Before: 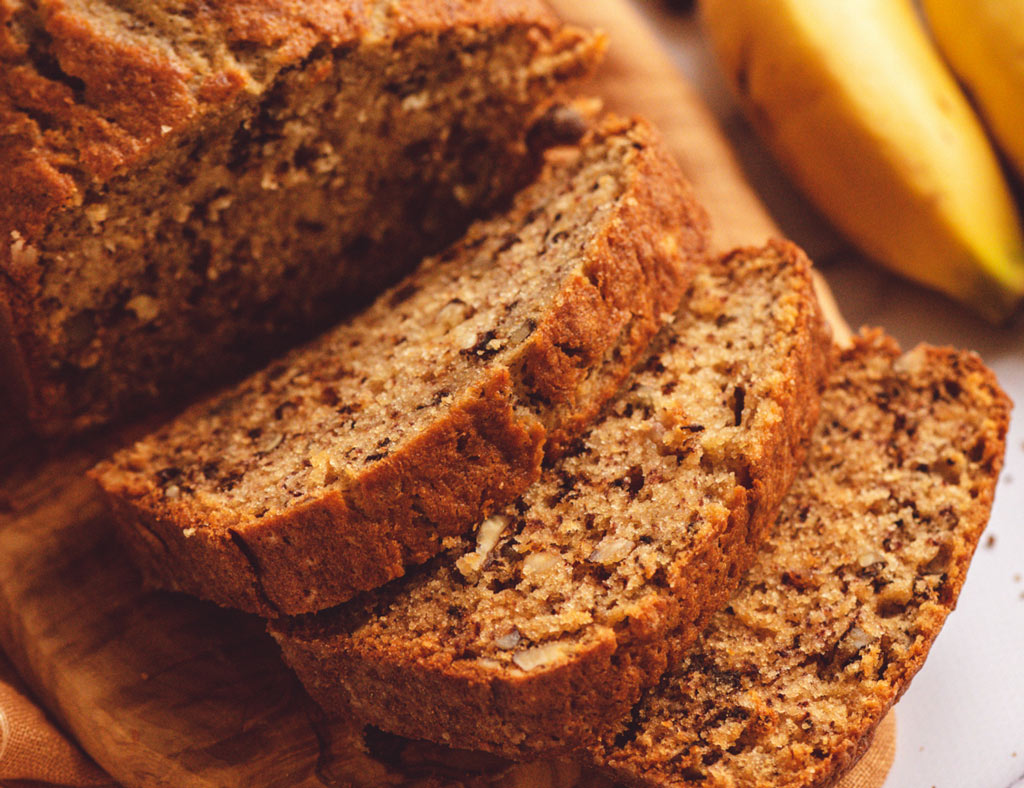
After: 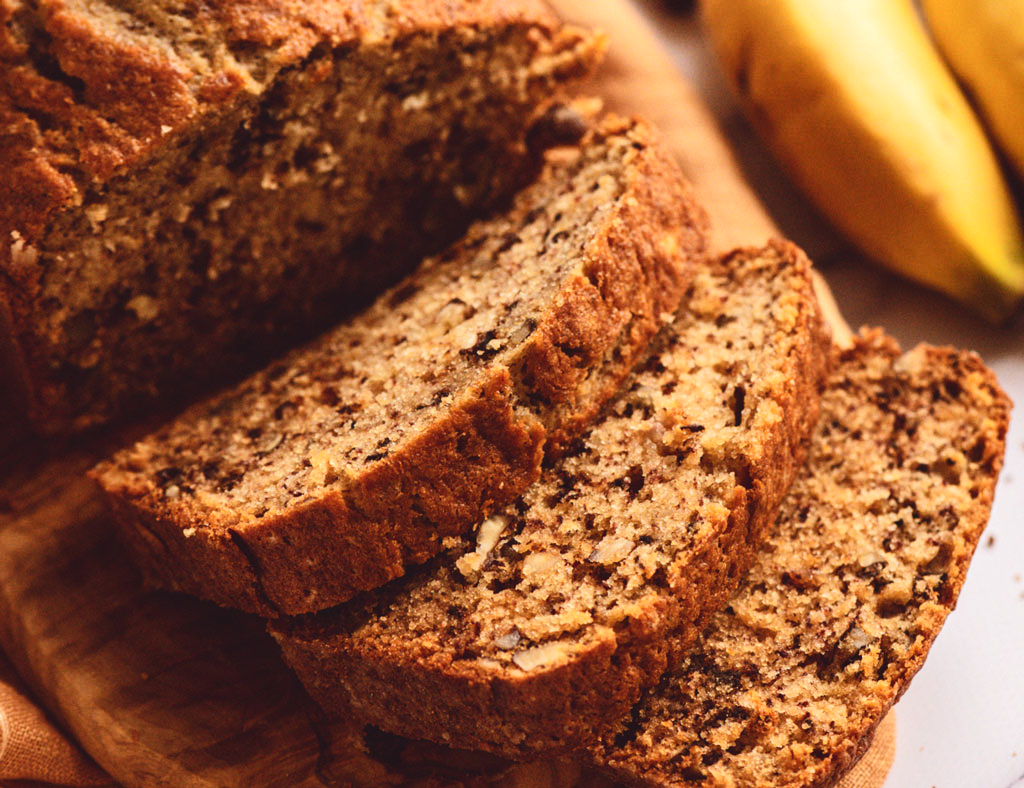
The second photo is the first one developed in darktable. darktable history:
tone curve: curves: ch0 [(0, 0) (0.003, 0.003) (0.011, 0.012) (0.025, 0.023) (0.044, 0.04) (0.069, 0.056) (0.1, 0.082) (0.136, 0.107) (0.177, 0.144) (0.224, 0.186) (0.277, 0.237) (0.335, 0.297) (0.399, 0.37) (0.468, 0.465) (0.543, 0.567) (0.623, 0.68) (0.709, 0.782) (0.801, 0.86) (0.898, 0.924) (1, 1)], color space Lab, independent channels, preserve colors none
